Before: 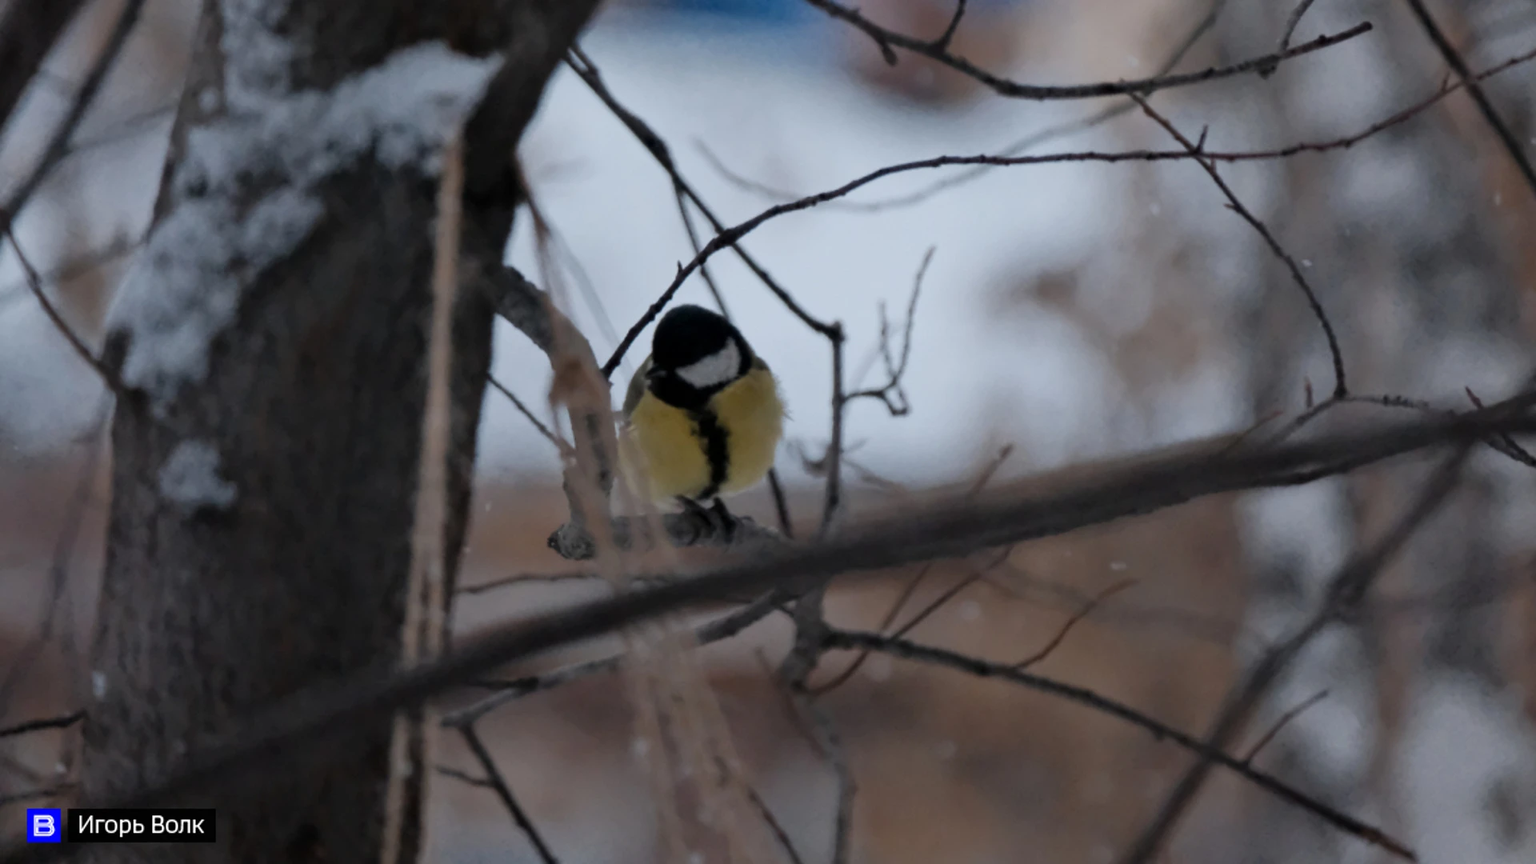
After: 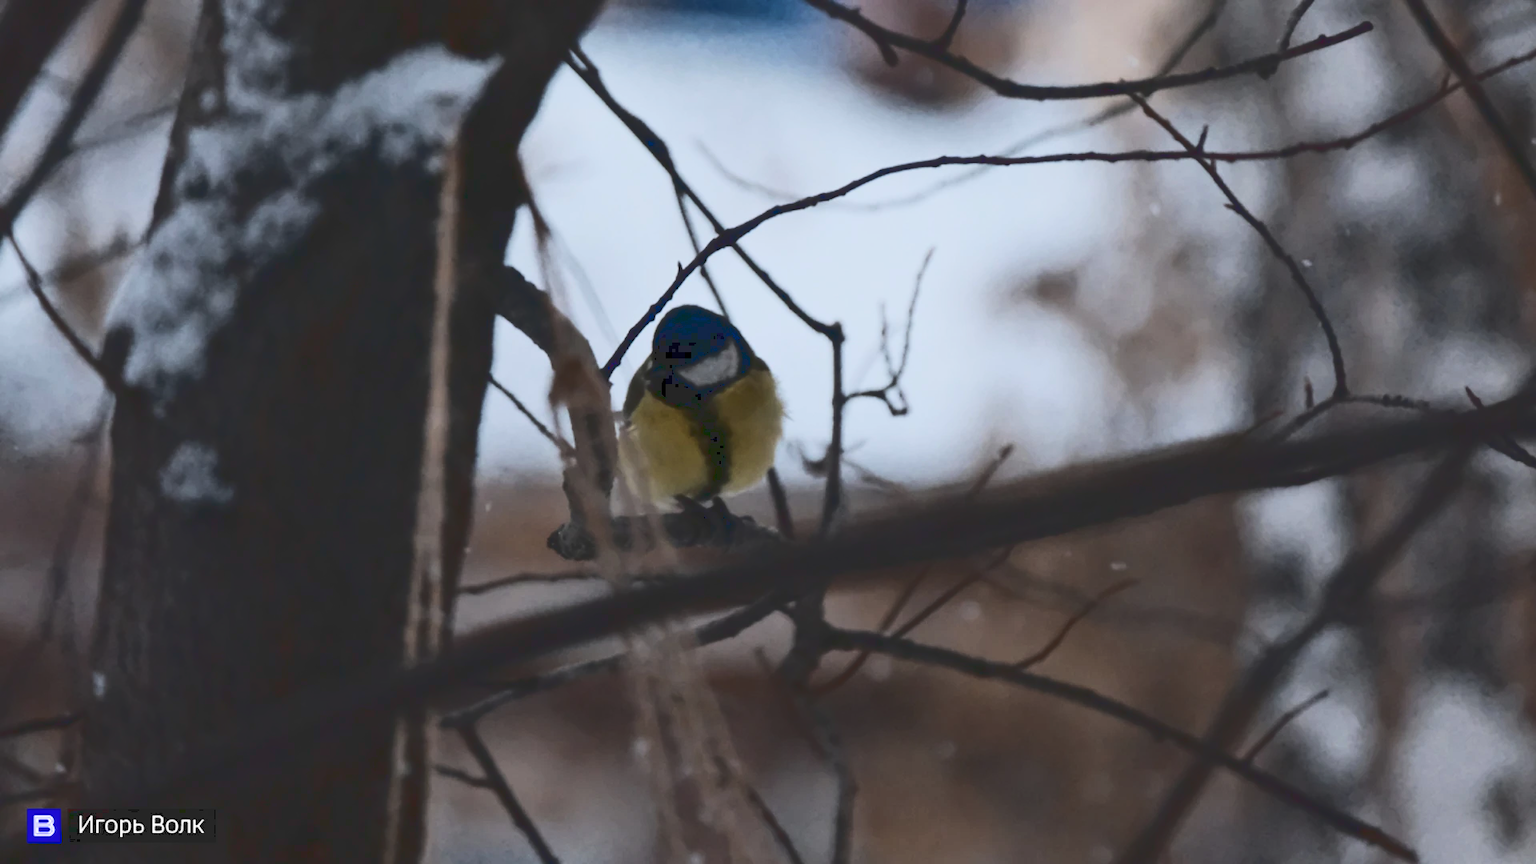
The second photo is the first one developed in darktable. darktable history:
tone curve: curves: ch0 [(0, 0) (0.003, 0.145) (0.011, 0.15) (0.025, 0.15) (0.044, 0.156) (0.069, 0.161) (0.1, 0.169) (0.136, 0.175) (0.177, 0.184) (0.224, 0.196) (0.277, 0.234) (0.335, 0.291) (0.399, 0.391) (0.468, 0.505) (0.543, 0.633) (0.623, 0.742) (0.709, 0.826) (0.801, 0.882) (0.898, 0.93) (1, 1)], color space Lab, linked channels, preserve colors none
